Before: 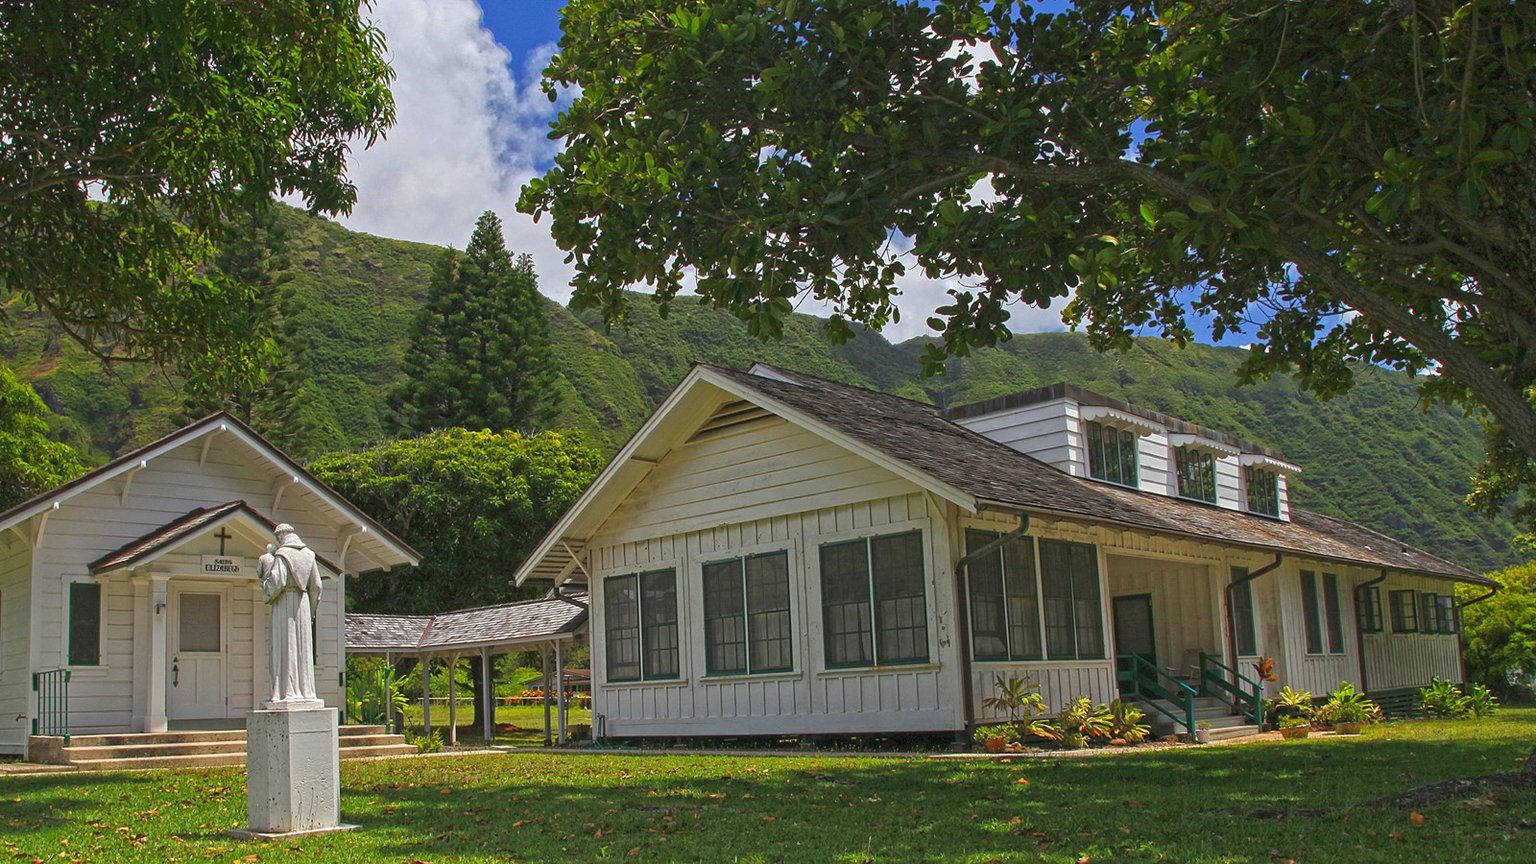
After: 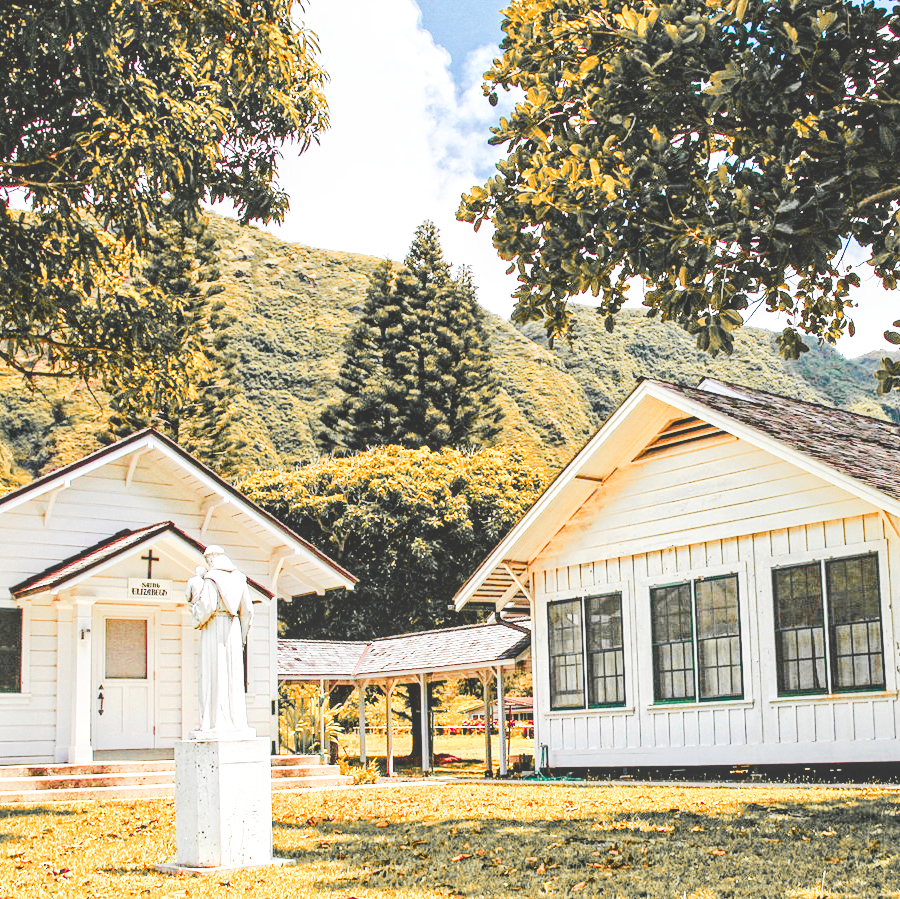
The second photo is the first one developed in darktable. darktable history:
velvia: on, module defaults
base curve: curves: ch0 [(0, 0) (0.026, 0.03) (0.109, 0.232) (0.351, 0.748) (0.669, 0.968) (1, 1)], preserve colors none
tone curve: curves: ch0 [(0, 0) (0.003, 0.184) (0.011, 0.184) (0.025, 0.189) (0.044, 0.192) (0.069, 0.194) (0.1, 0.2) (0.136, 0.202) (0.177, 0.206) (0.224, 0.214) (0.277, 0.243) (0.335, 0.297) (0.399, 0.39) (0.468, 0.508) (0.543, 0.653) (0.623, 0.754) (0.709, 0.834) (0.801, 0.887) (0.898, 0.925) (1, 1)], preserve colors none
exposure: black level correction 0, exposure 0.69 EV, compensate exposure bias true, compensate highlight preservation false
local contrast: on, module defaults
contrast brightness saturation: contrast 0.102, saturation -0.289
crop: left 5.126%, right 38.607%
color zones: curves: ch1 [(0.263, 0.53) (0.376, 0.287) (0.487, 0.512) (0.748, 0.547) (1, 0.513)]; ch2 [(0.262, 0.45) (0.751, 0.477)], mix 99.82%
